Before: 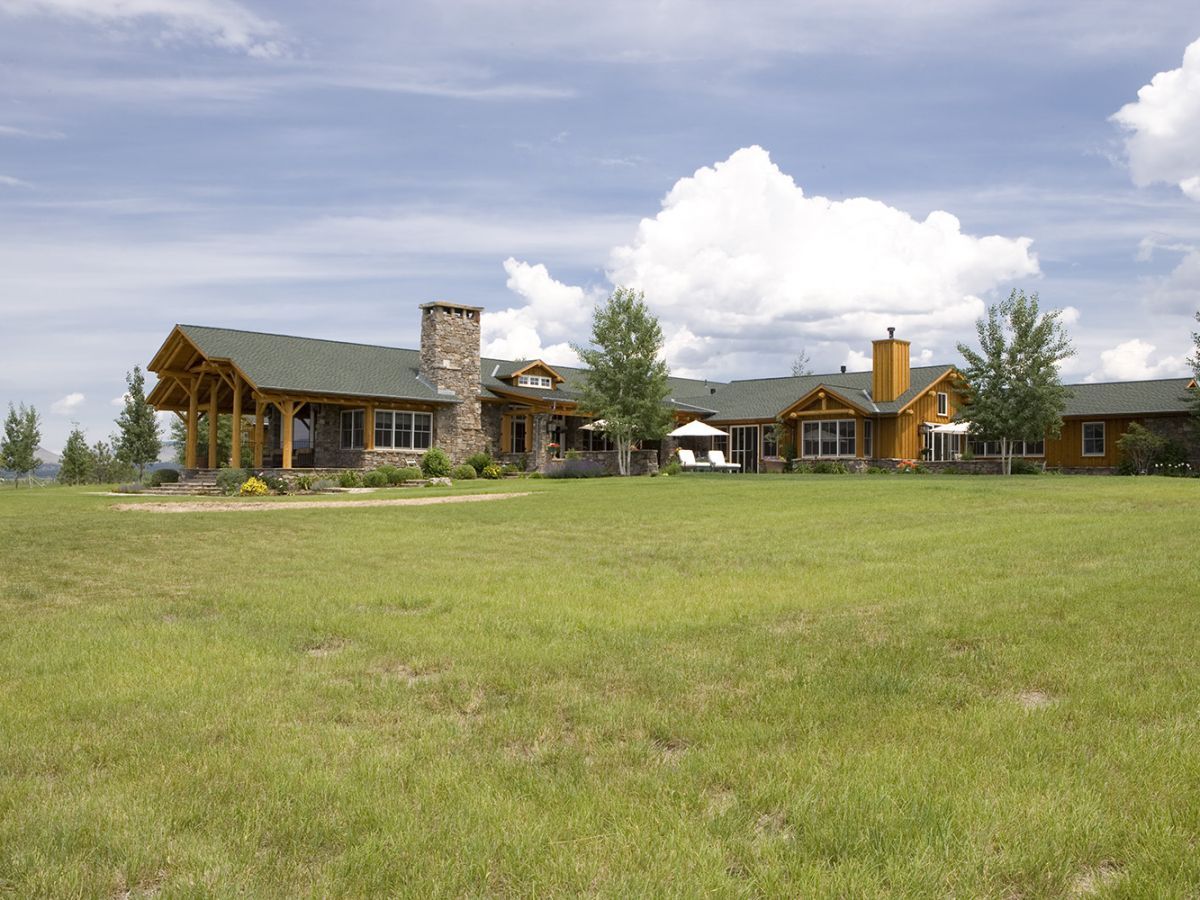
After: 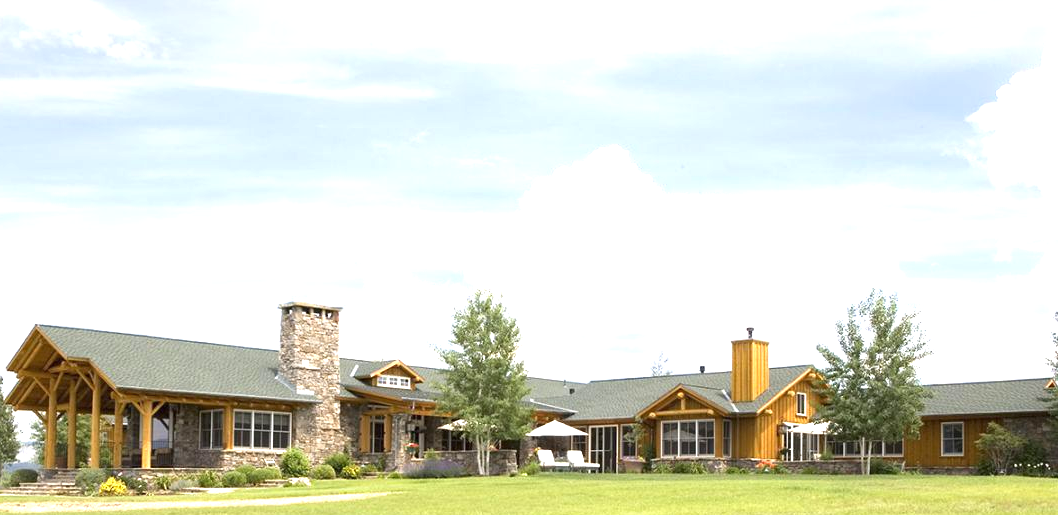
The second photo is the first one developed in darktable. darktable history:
crop and rotate: left 11.812%, bottom 42.776%
exposure: black level correction 0, exposure 1.173 EV, compensate exposure bias true, compensate highlight preservation false
